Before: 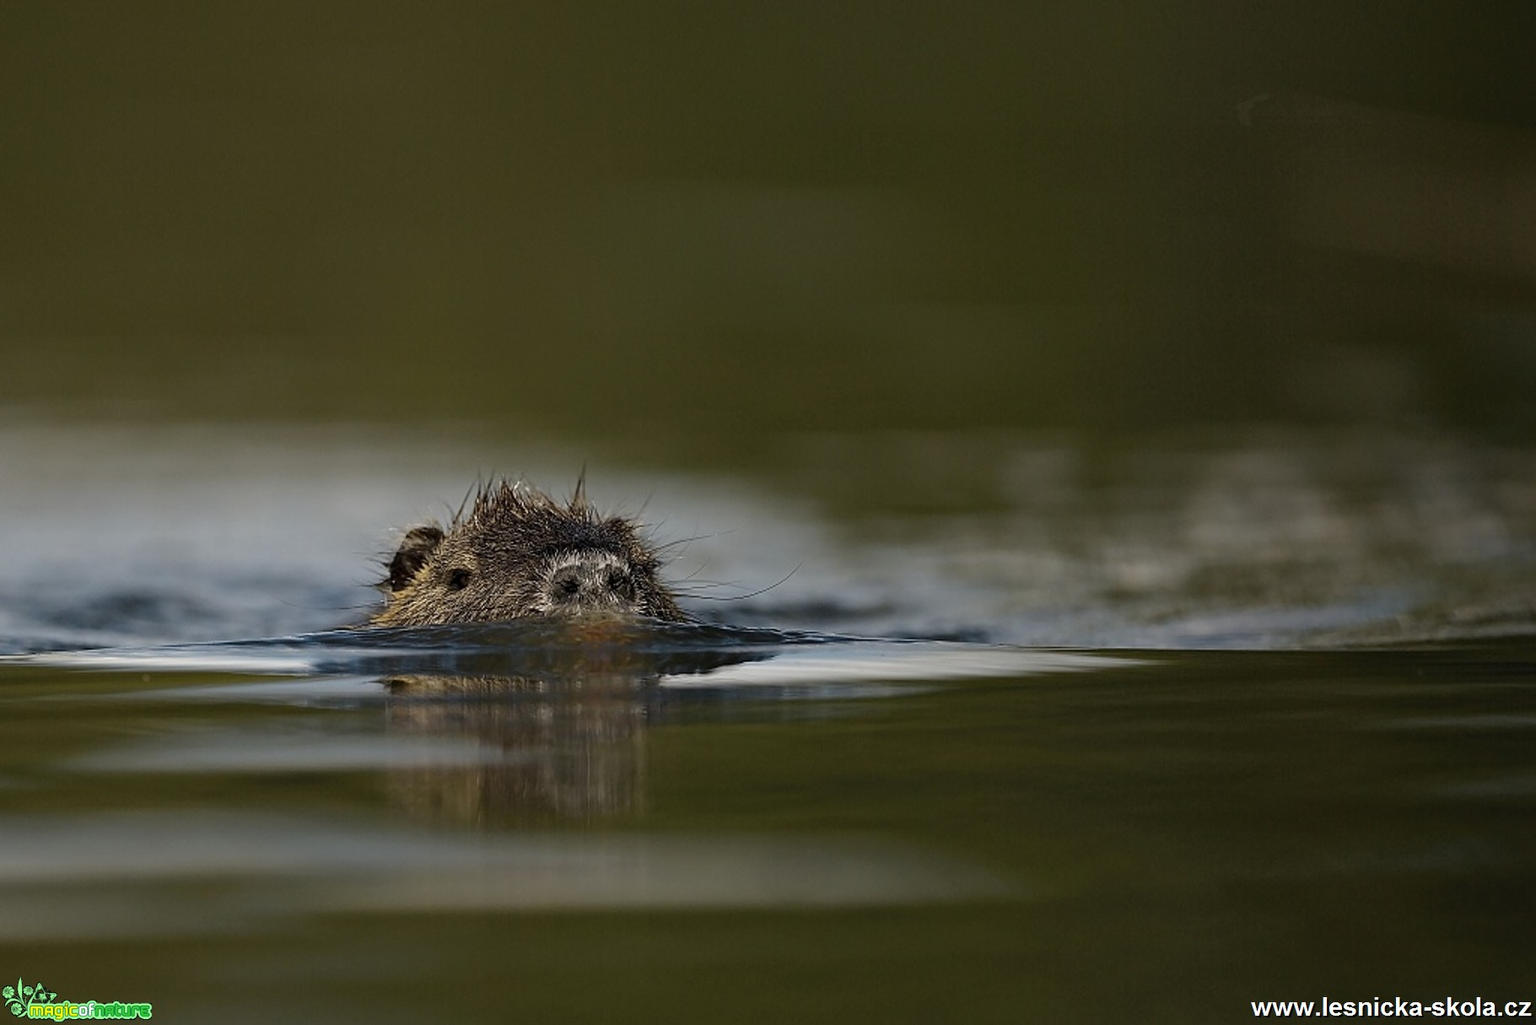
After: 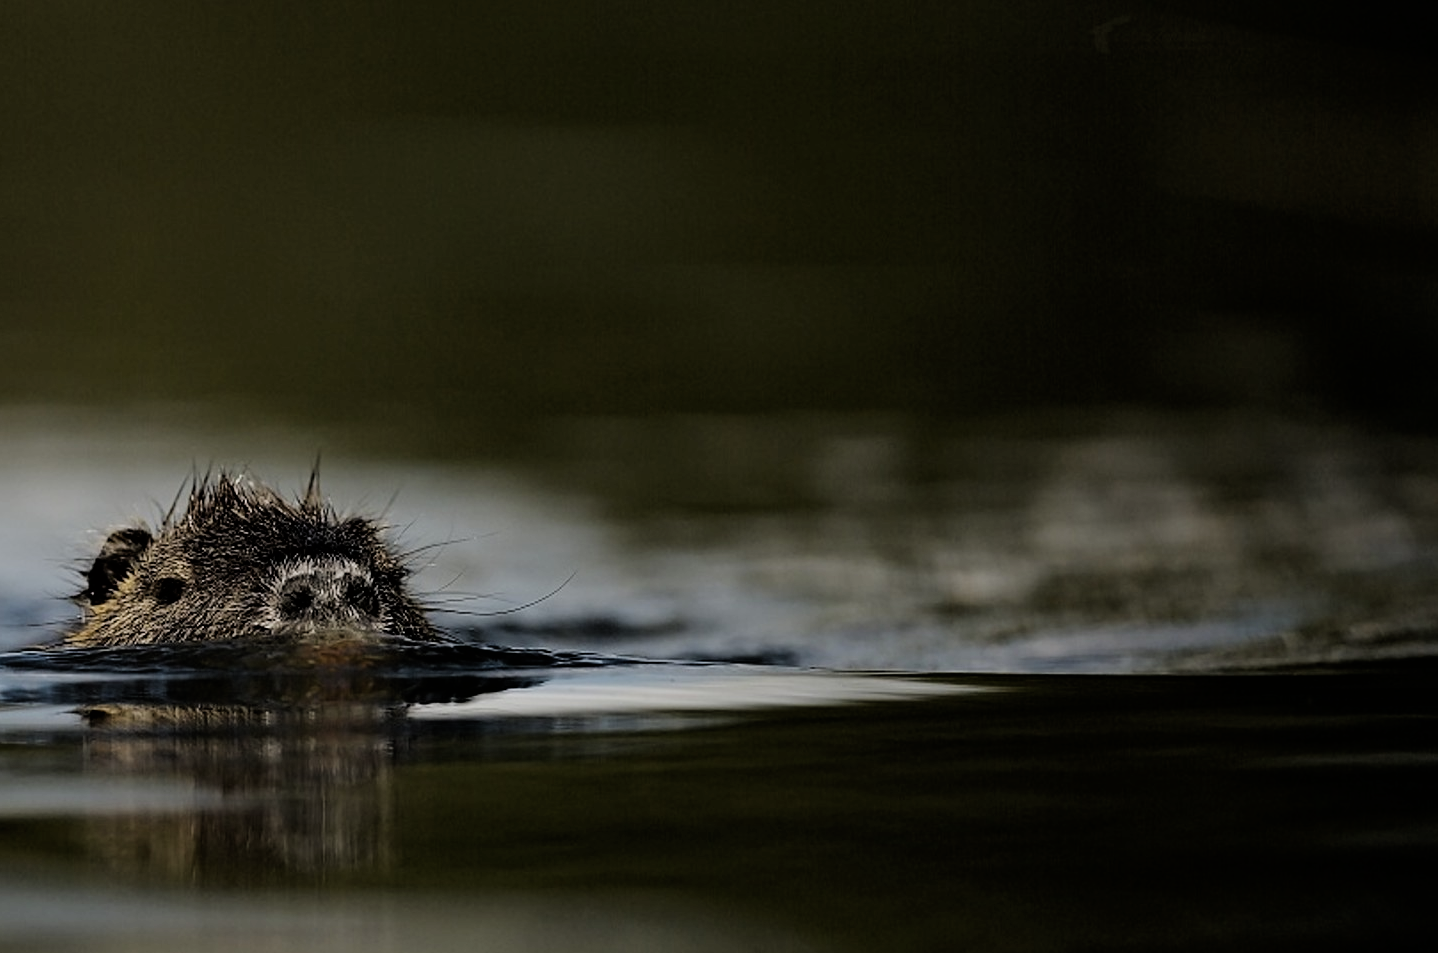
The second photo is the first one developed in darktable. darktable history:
crop and rotate: left 20.556%, top 7.945%, right 0.468%, bottom 13.608%
filmic rgb: black relative exposure -5.05 EV, white relative exposure 3.95 EV, hardness 2.9, contrast 1.299
